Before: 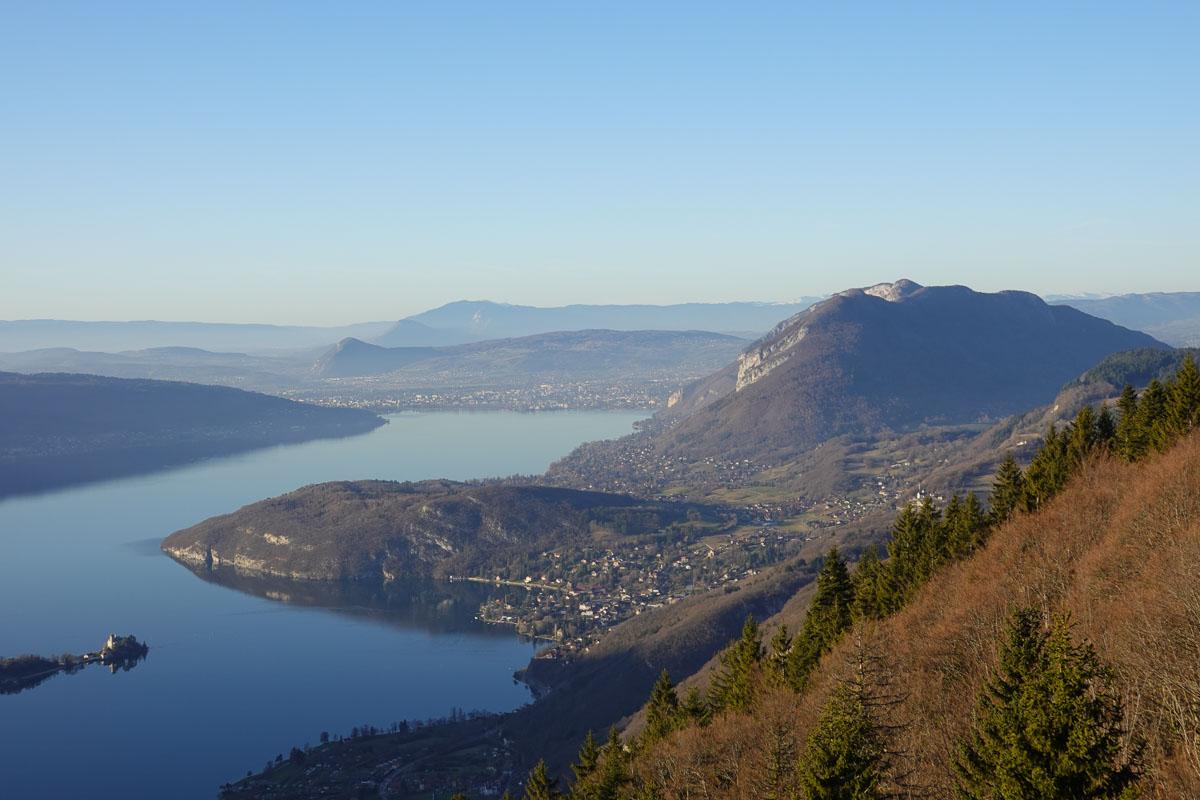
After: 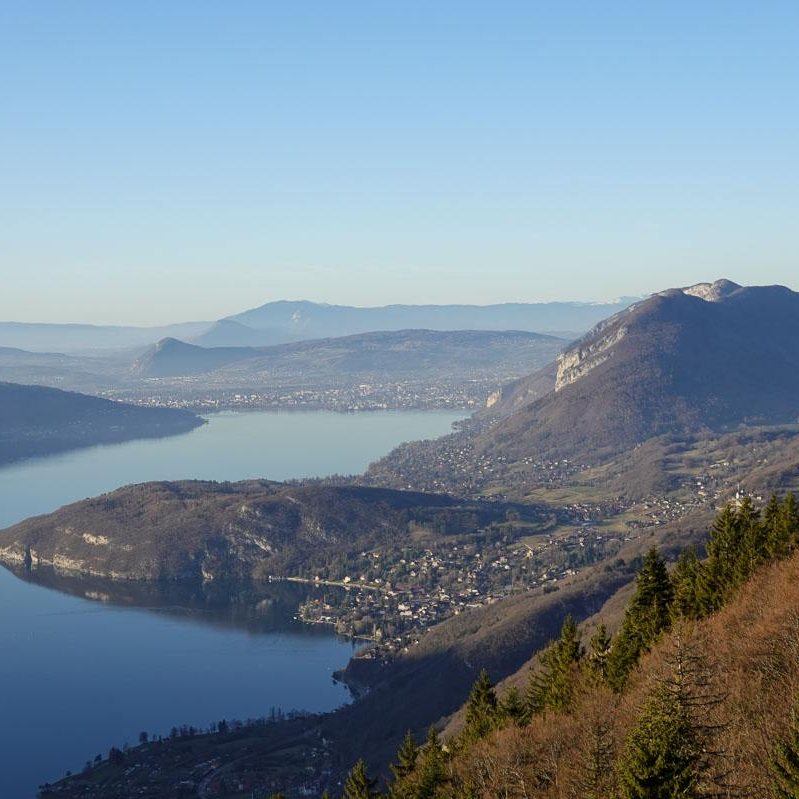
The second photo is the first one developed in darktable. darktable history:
crop and rotate: left 15.119%, right 18.261%
local contrast: mode bilateral grid, contrast 19, coarseness 49, detail 120%, midtone range 0.2
